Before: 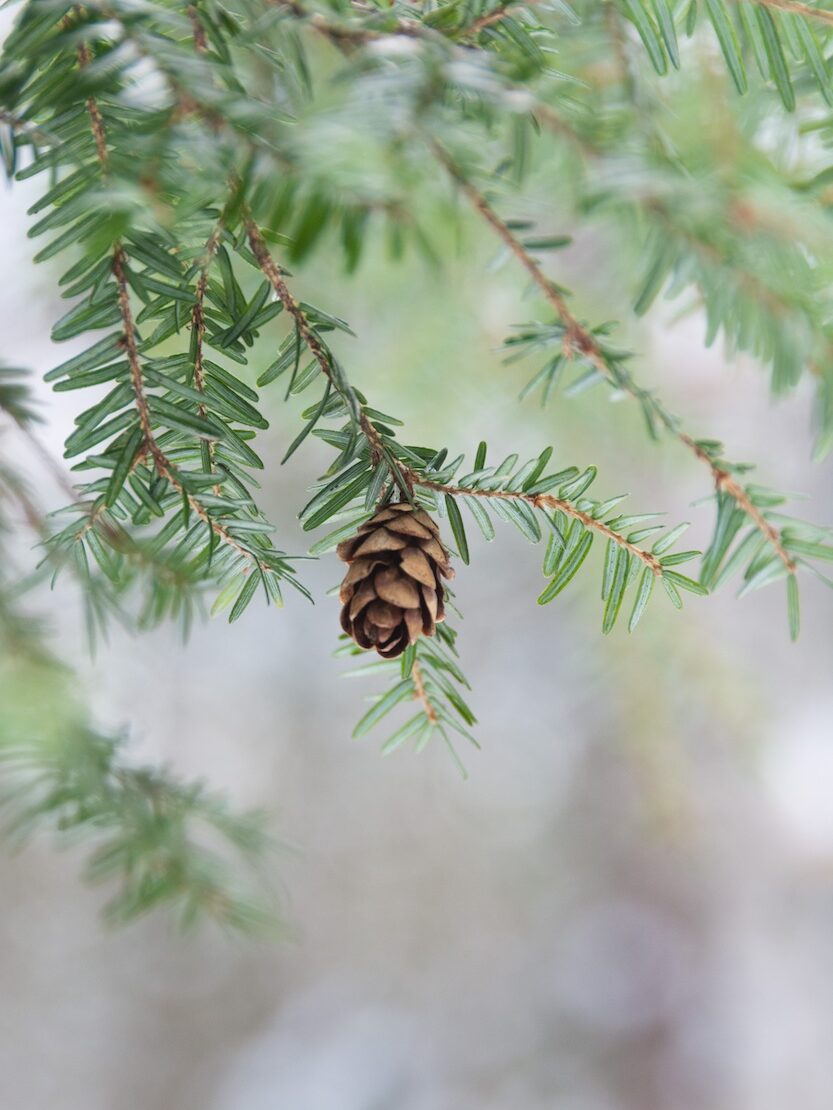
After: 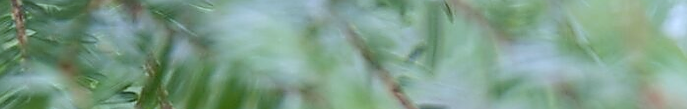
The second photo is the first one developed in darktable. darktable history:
rotate and perspective: rotation 0.226°, lens shift (vertical) -0.042, crop left 0.023, crop right 0.982, crop top 0.006, crop bottom 0.994
crop and rotate: left 9.644%, top 9.491%, right 6.021%, bottom 80.509%
sharpen: radius 1.4, amount 1.25, threshold 0.7
white balance: red 0.926, green 1.003, blue 1.133
